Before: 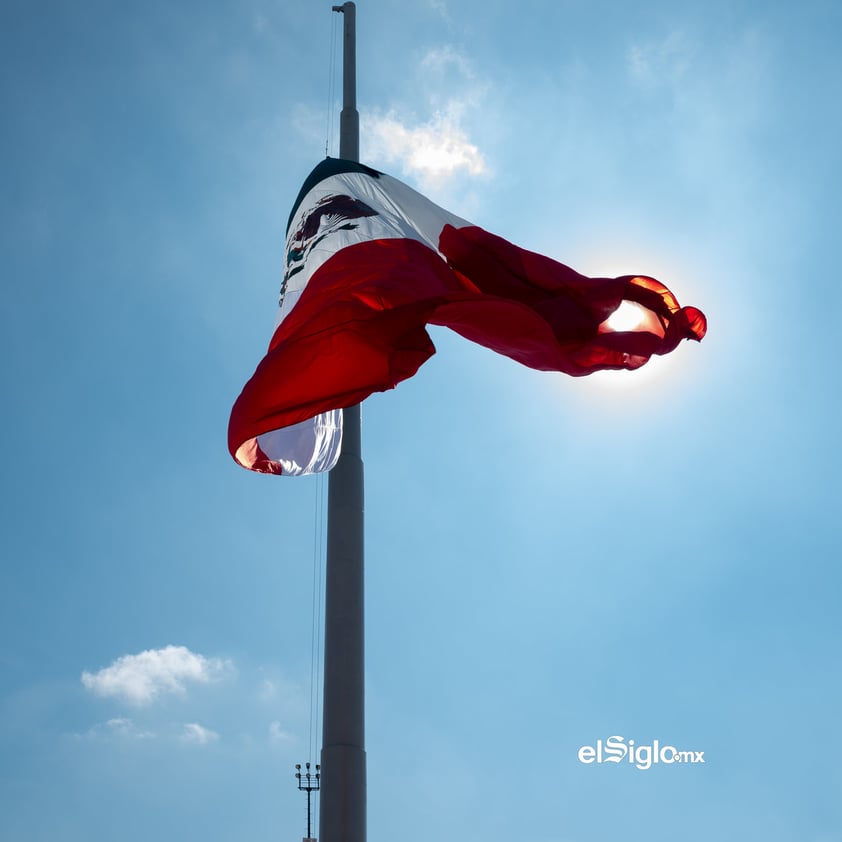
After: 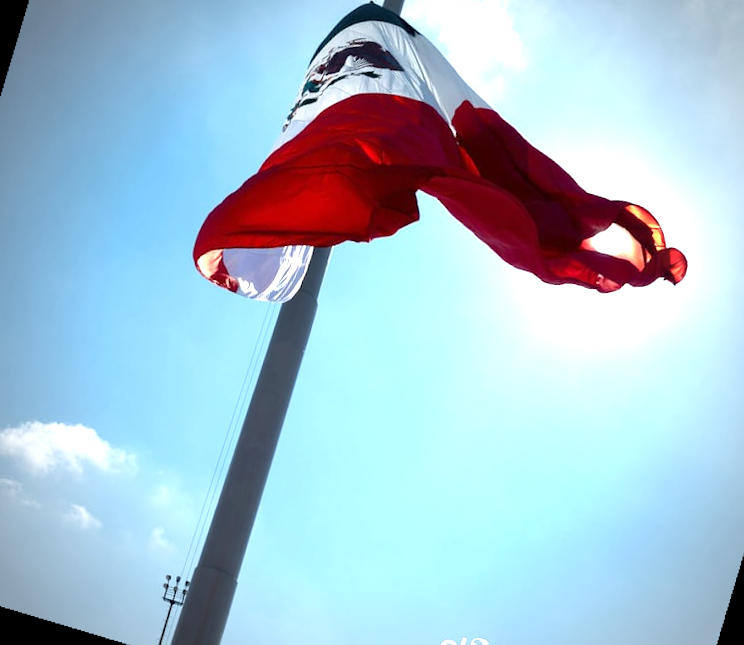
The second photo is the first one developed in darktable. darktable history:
rotate and perspective: rotation 13.27°, automatic cropping off
crop and rotate: angle -3.37°, left 9.79%, top 20.73%, right 12.42%, bottom 11.82%
exposure: exposure 0.935 EV, compensate highlight preservation false
vignetting: fall-off start 71.74%
white balance: emerald 1
